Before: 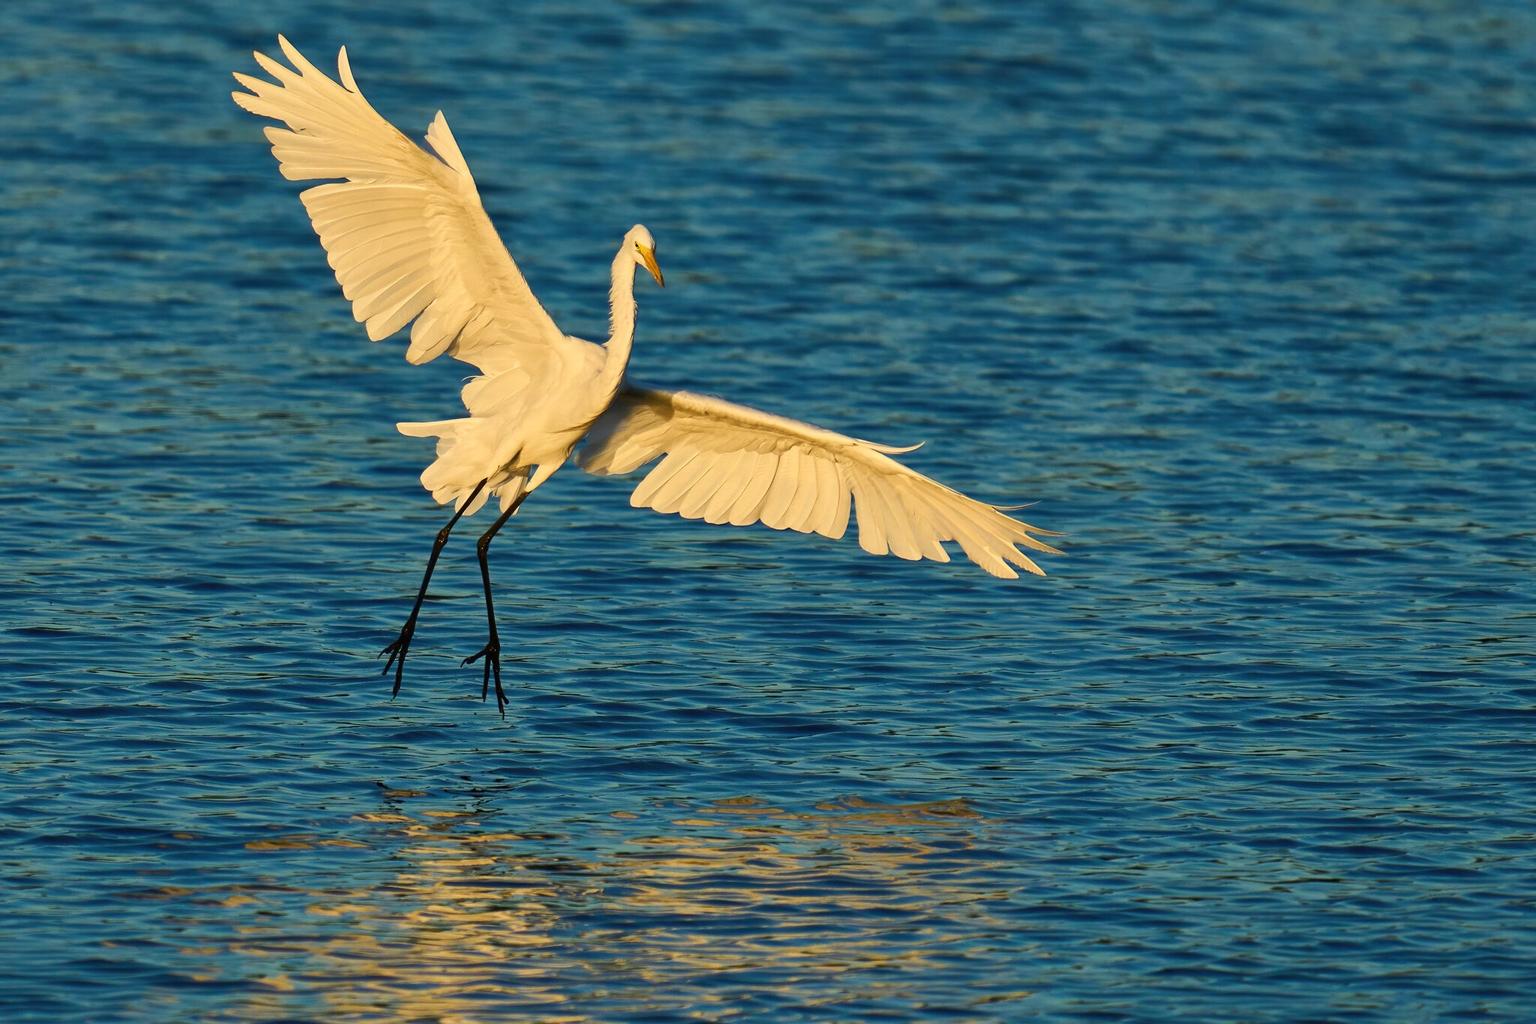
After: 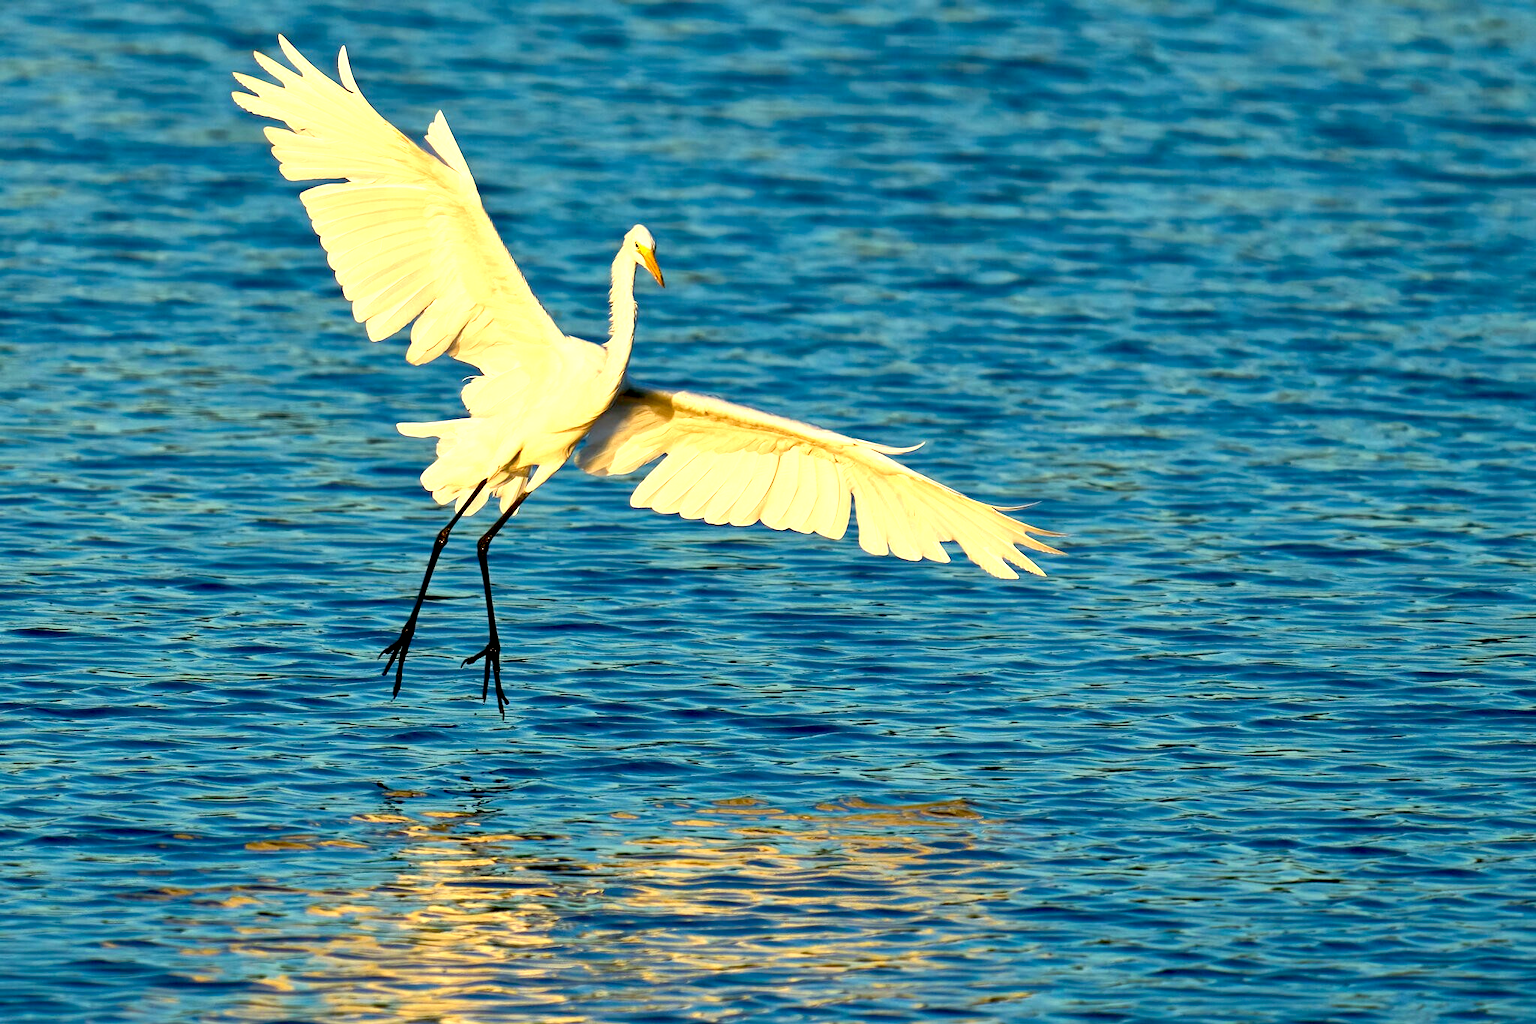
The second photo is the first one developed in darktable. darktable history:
exposure: black level correction 0.011, exposure 1.077 EV, compensate highlight preservation false
